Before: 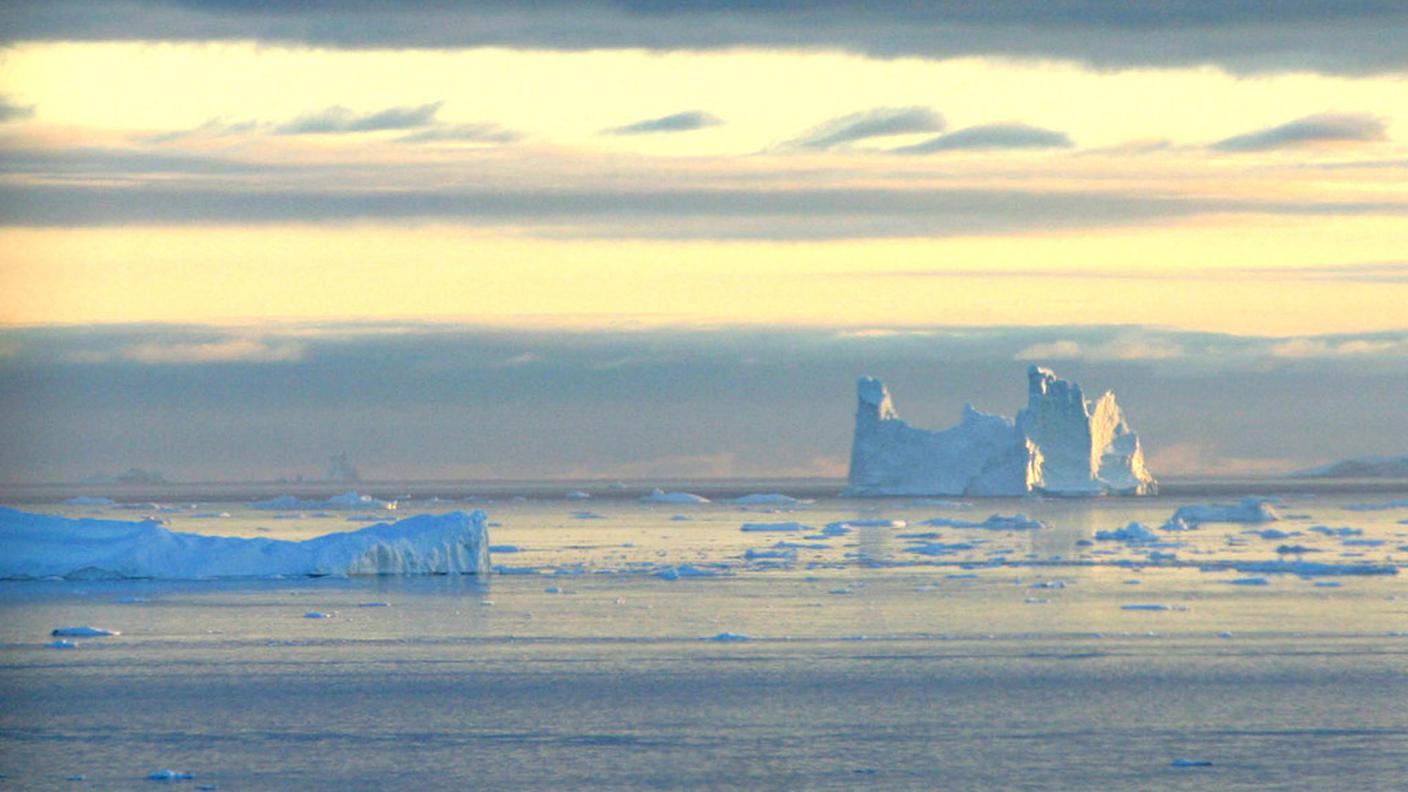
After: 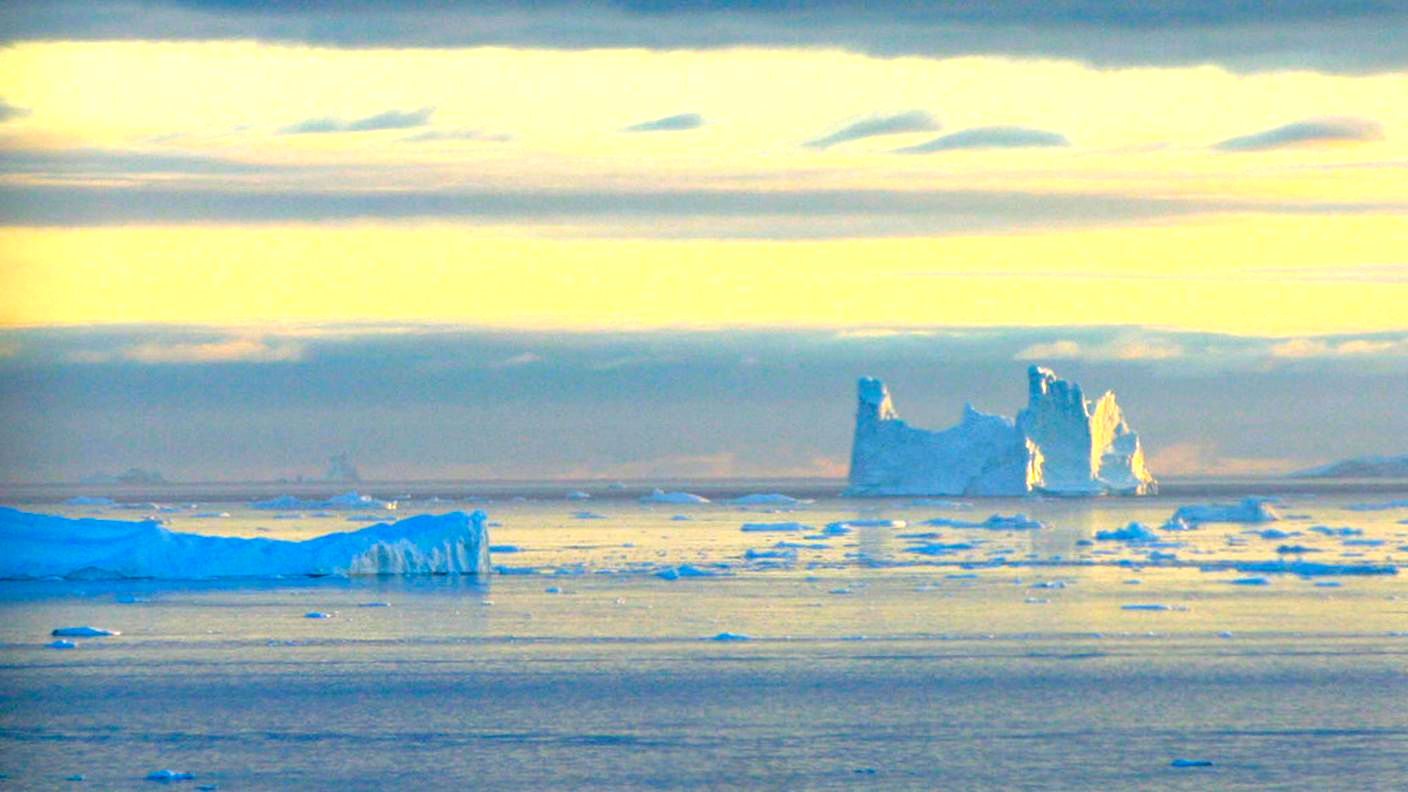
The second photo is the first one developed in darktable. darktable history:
color balance rgb: perceptual saturation grading › global saturation 37.08%, perceptual saturation grading › shadows 34.915%, perceptual brilliance grading › highlights 10.21%, perceptual brilliance grading › mid-tones 4.612%, global vibrance 20%
